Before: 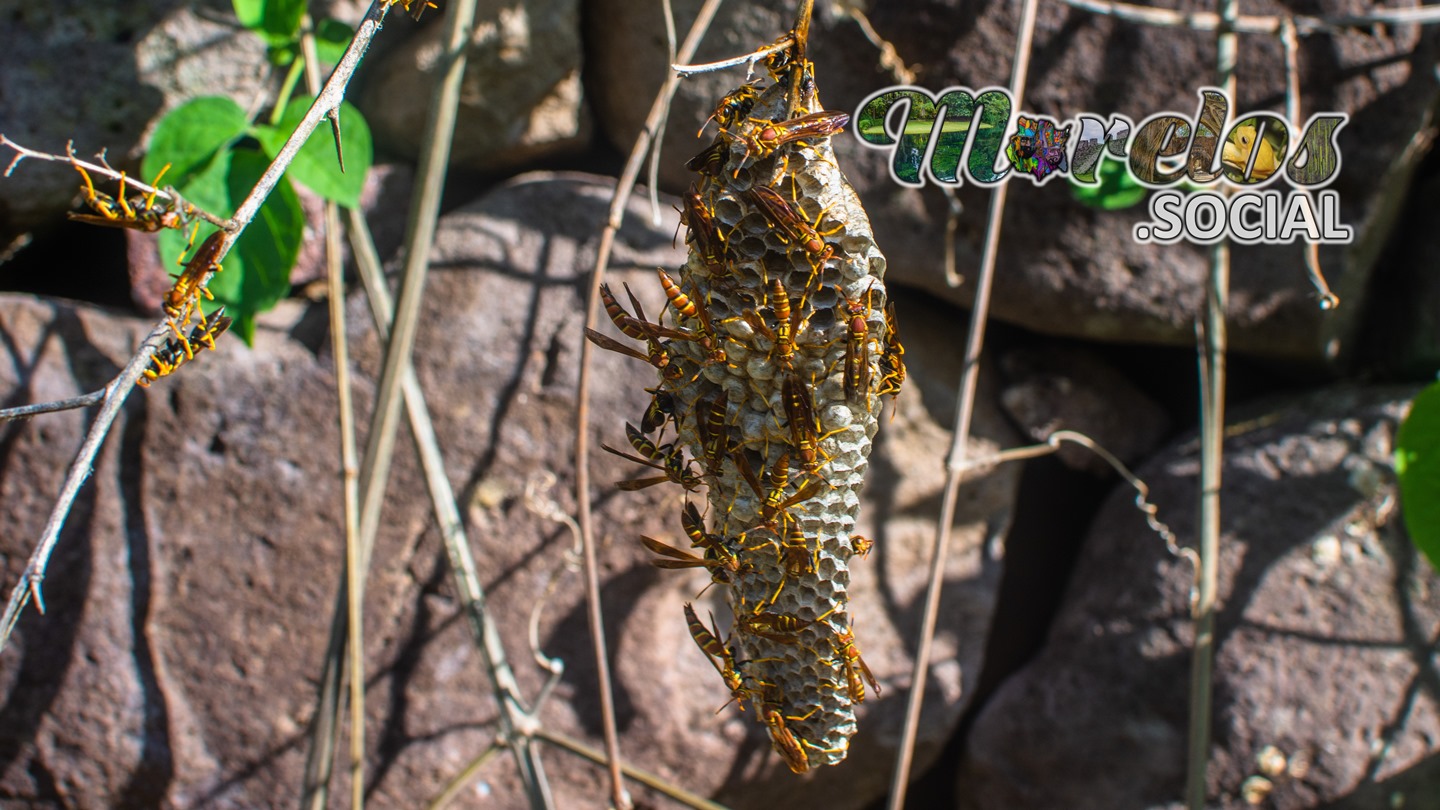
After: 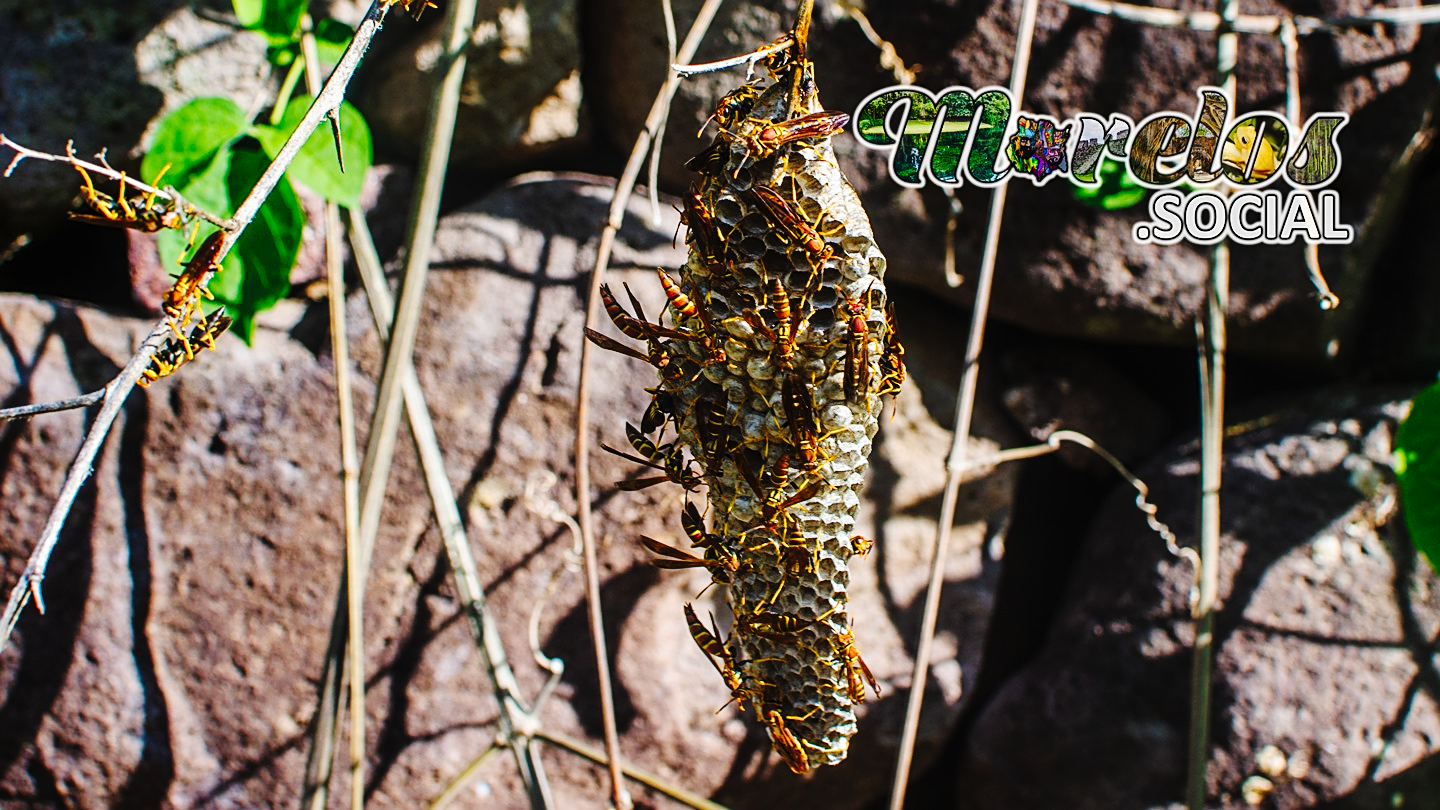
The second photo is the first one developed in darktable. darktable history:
tone curve: curves: ch0 [(0, 0) (0.003, 0.003) (0.011, 0.009) (0.025, 0.018) (0.044, 0.027) (0.069, 0.034) (0.1, 0.043) (0.136, 0.056) (0.177, 0.084) (0.224, 0.138) (0.277, 0.203) (0.335, 0.329) (0.399, 0.451) (0.468, 0.572) (0.543, 0.671) (0.623, 0.754) (0.709, 0.821) (0.801, 0.88) (0.898, 0.938) (1, 1)], preserve colors none
sharpen: on, module defaults
